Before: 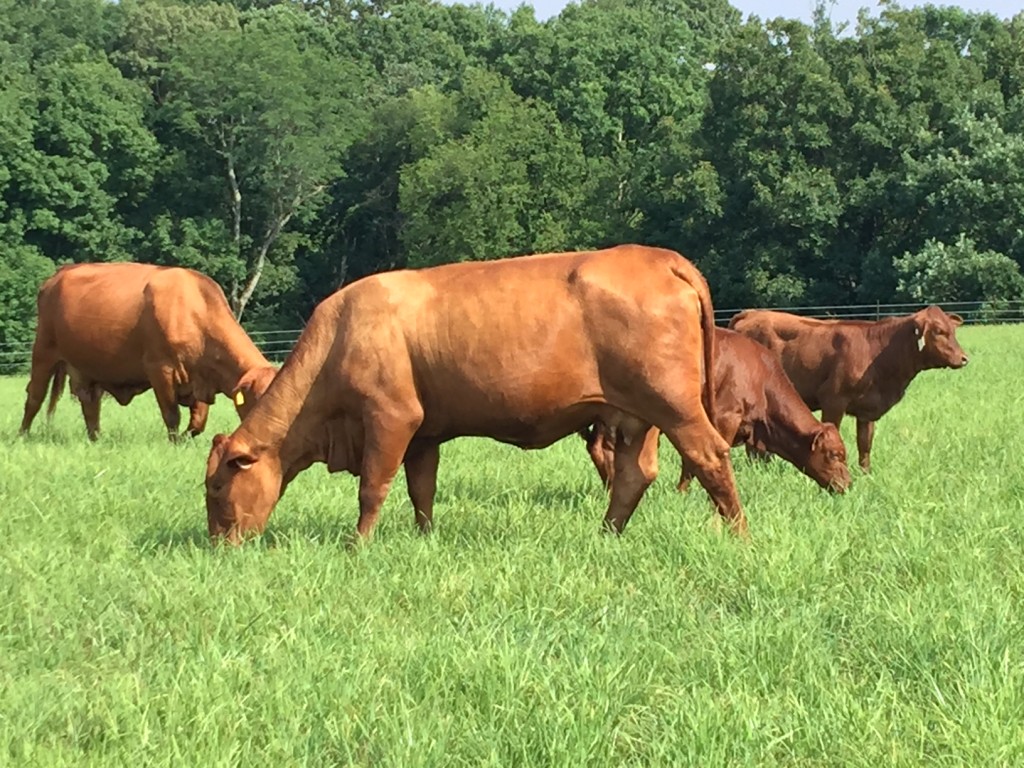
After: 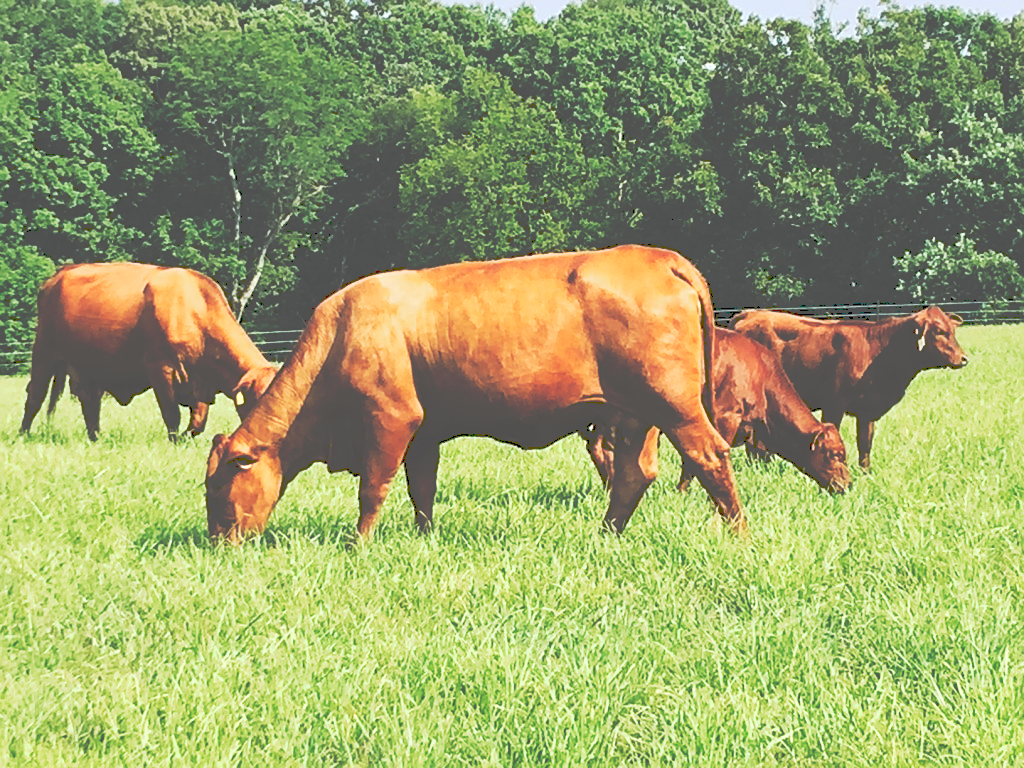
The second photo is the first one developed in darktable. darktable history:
tone curve: curves: ch0 [(0, 0) (0.003, 0.331) (0.011, 0.333) (0.025, 0.333) (0.044, 0.334) (0.069, 0.335) (0.1, 0.338) (0.136, 0.342) (0.177, 0.347) (0.224, 0.352) (0.277, 0.359) (0.335, 0.39) (0.399, 0.434) (0.468, 0.509) (0.543, 0.615) (0.623, 0.731) (0.709, 0.814) (0.801, 0.88) (0.898, 0.921) (1, 1)], preserve colors none
sharpen: on, module defaults
